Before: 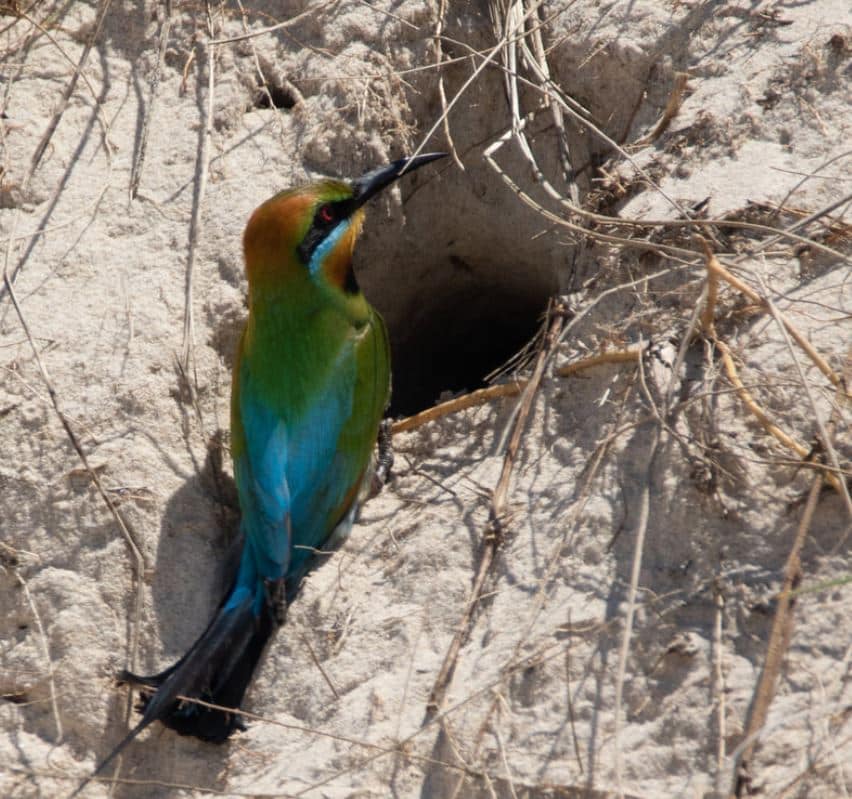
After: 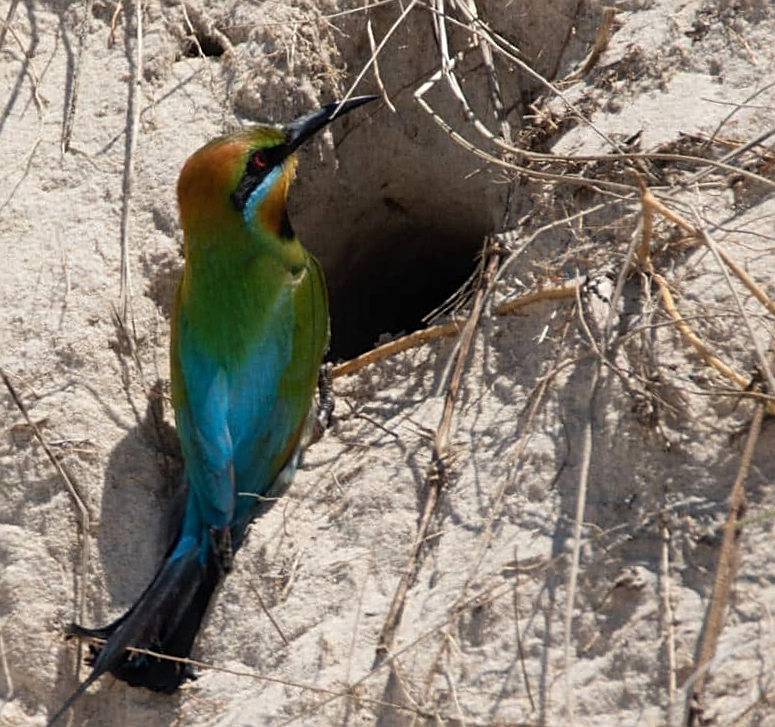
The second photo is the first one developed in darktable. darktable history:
crop and rotate: angle 1.96°, left 5.673%, top 5.673%
sharpen: on, module defaults
